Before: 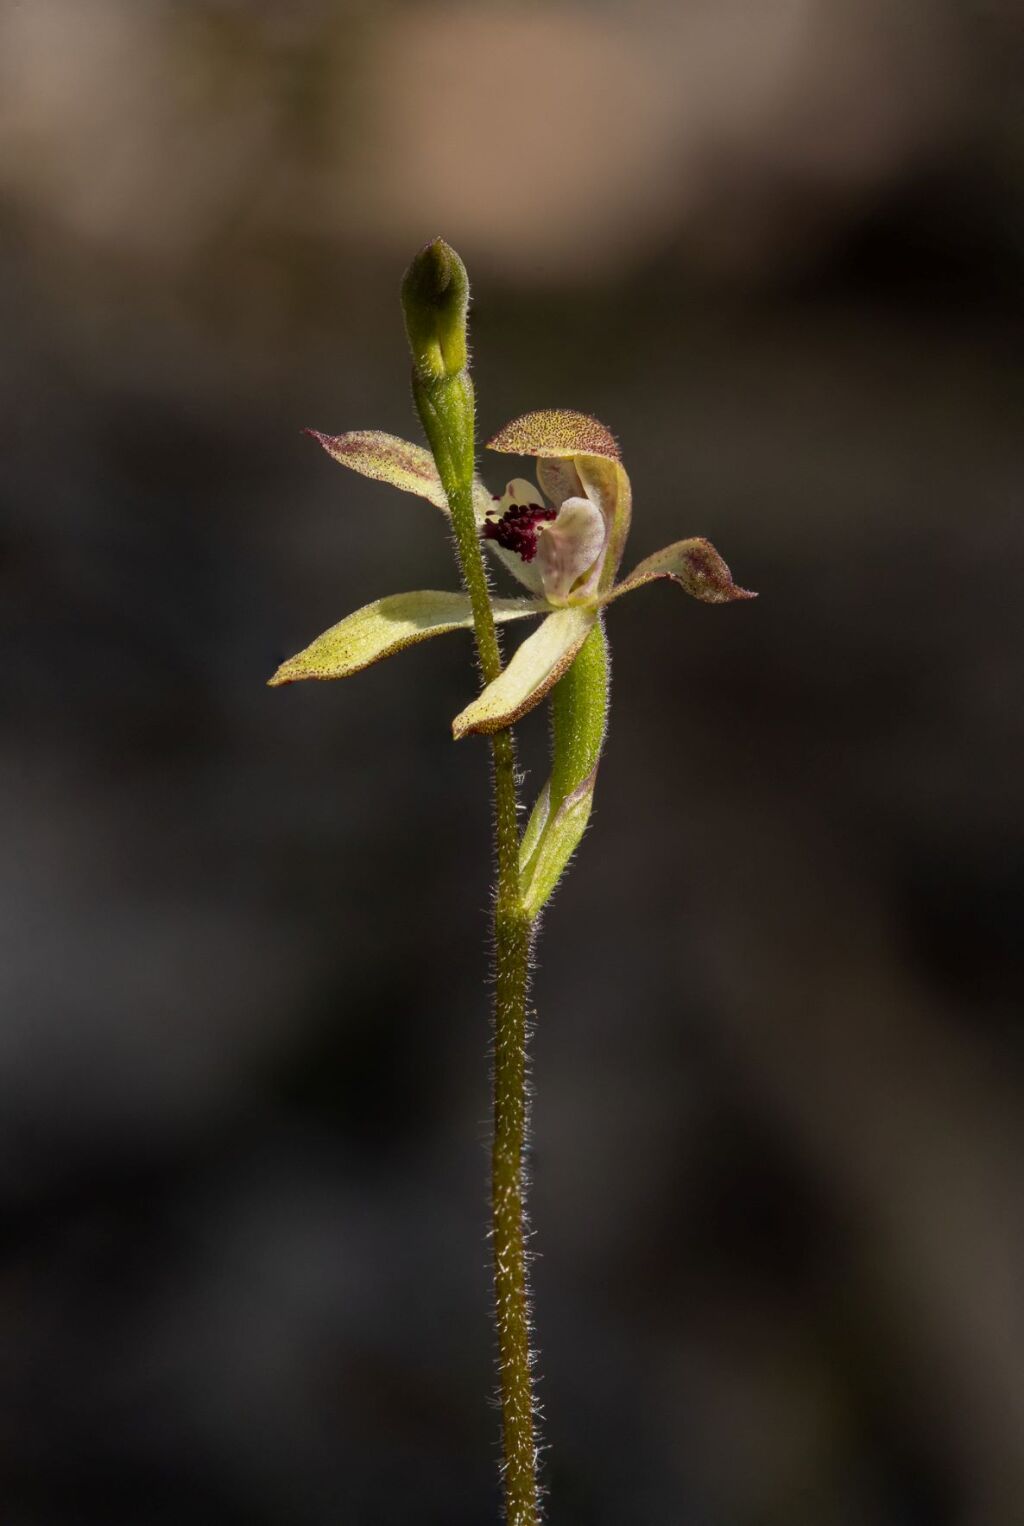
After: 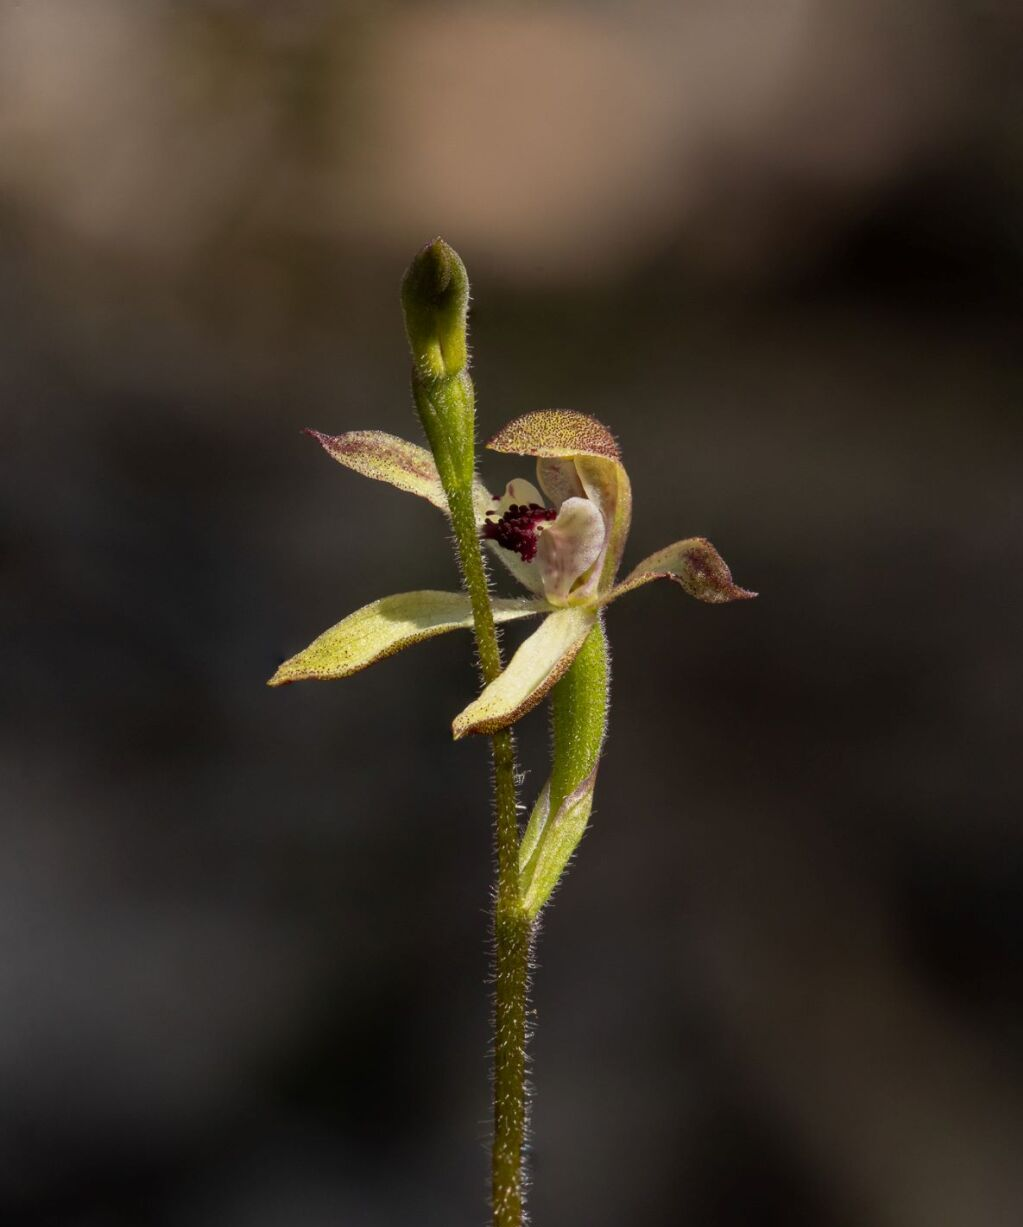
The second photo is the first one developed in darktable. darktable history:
crop: bottom 19.537%
